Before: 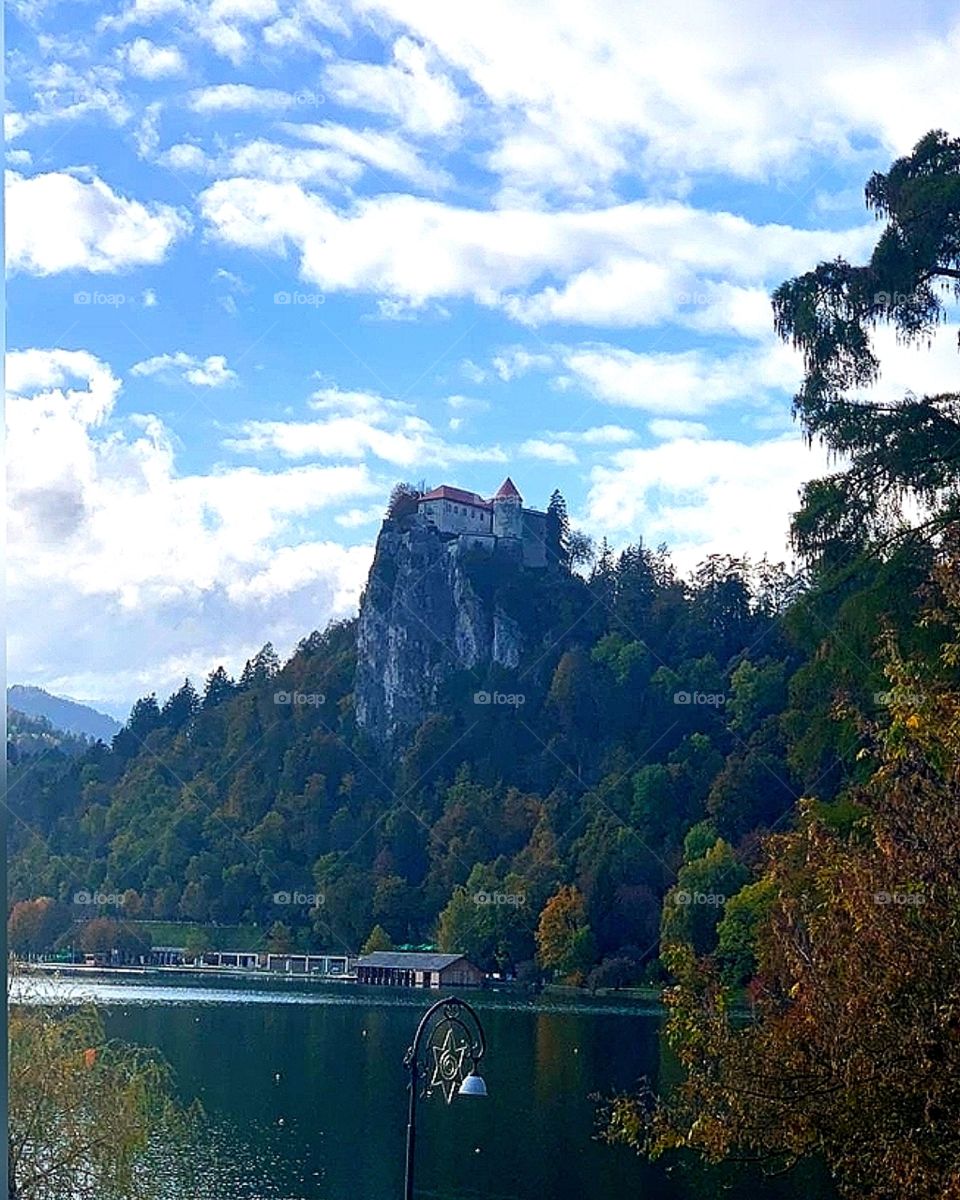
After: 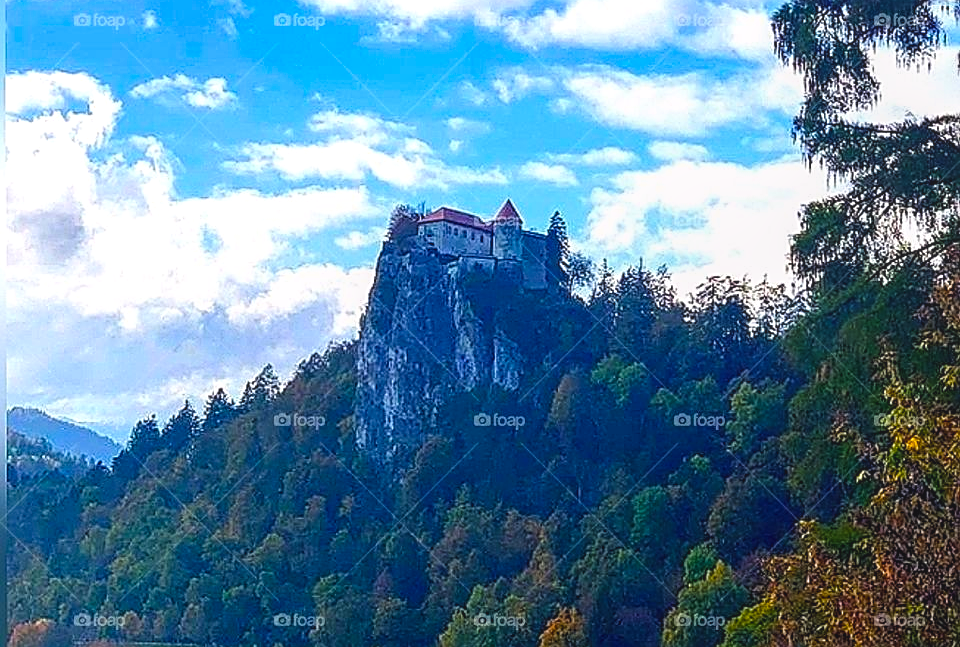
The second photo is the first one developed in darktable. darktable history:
crop and rotate: top 23.173%, bottom 22.839%
sharpen: amount 0.498
color balance rgb: shadows lift › chroma 2.913%, shadows lift › hue 279.9°, highlights gain › chroma 0.266%, highlights gain › hue 332.21°, global offset › luminance 0.766%, linear chroma grading › global chroma 16.712%, perceptual saturation grading › global saturation 30.757%, global vibrance 15.078%
color calibration: illuminant same as pipeline (D50), adaptation XYZ, x 0.345, y 0.358, temperature 5010.67 K
contrast brightness saturation: saturation -0.048
local contrast: on, module defaults
